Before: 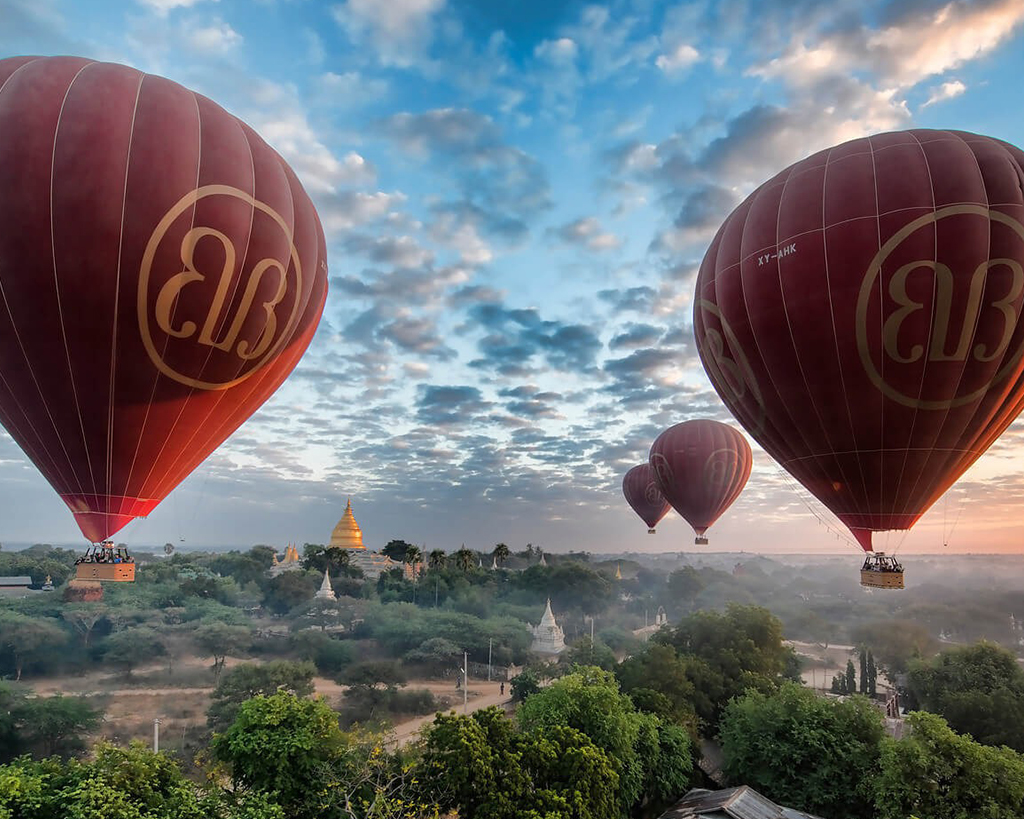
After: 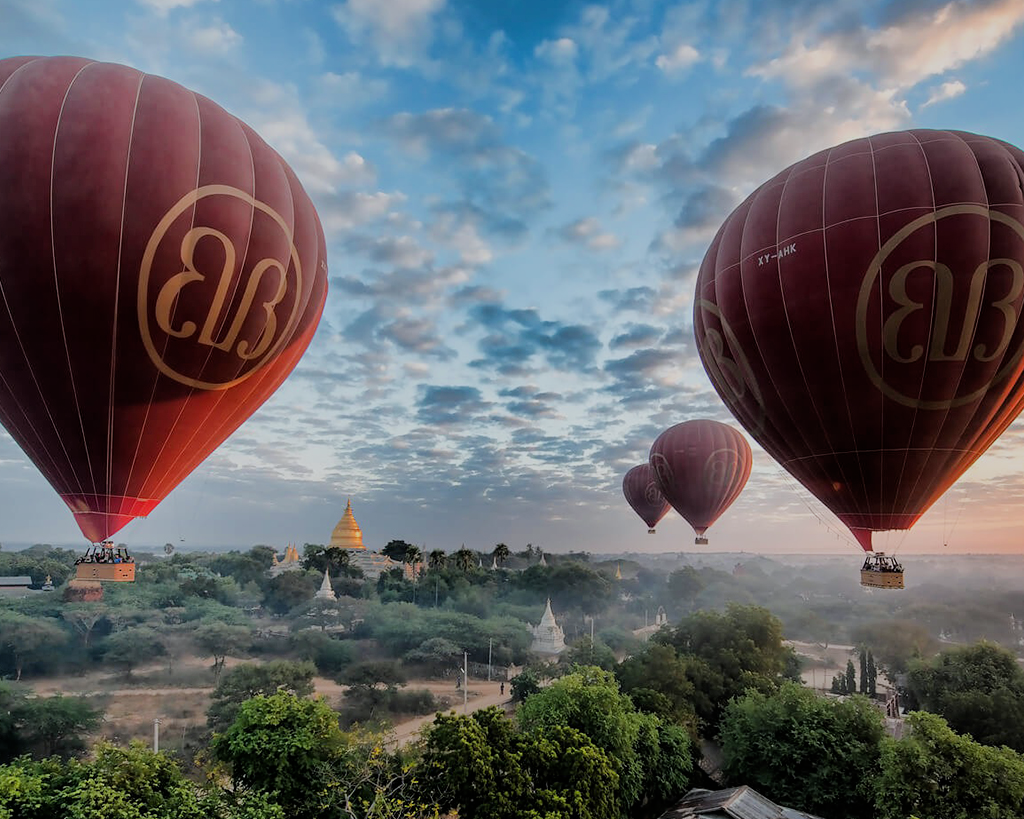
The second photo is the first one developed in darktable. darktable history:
filmic rgb: black relative exposure -7.65 EV, white relative exposure 4.56 EV, hardness 3.61
white balance: red 0.986, blue 1.01
